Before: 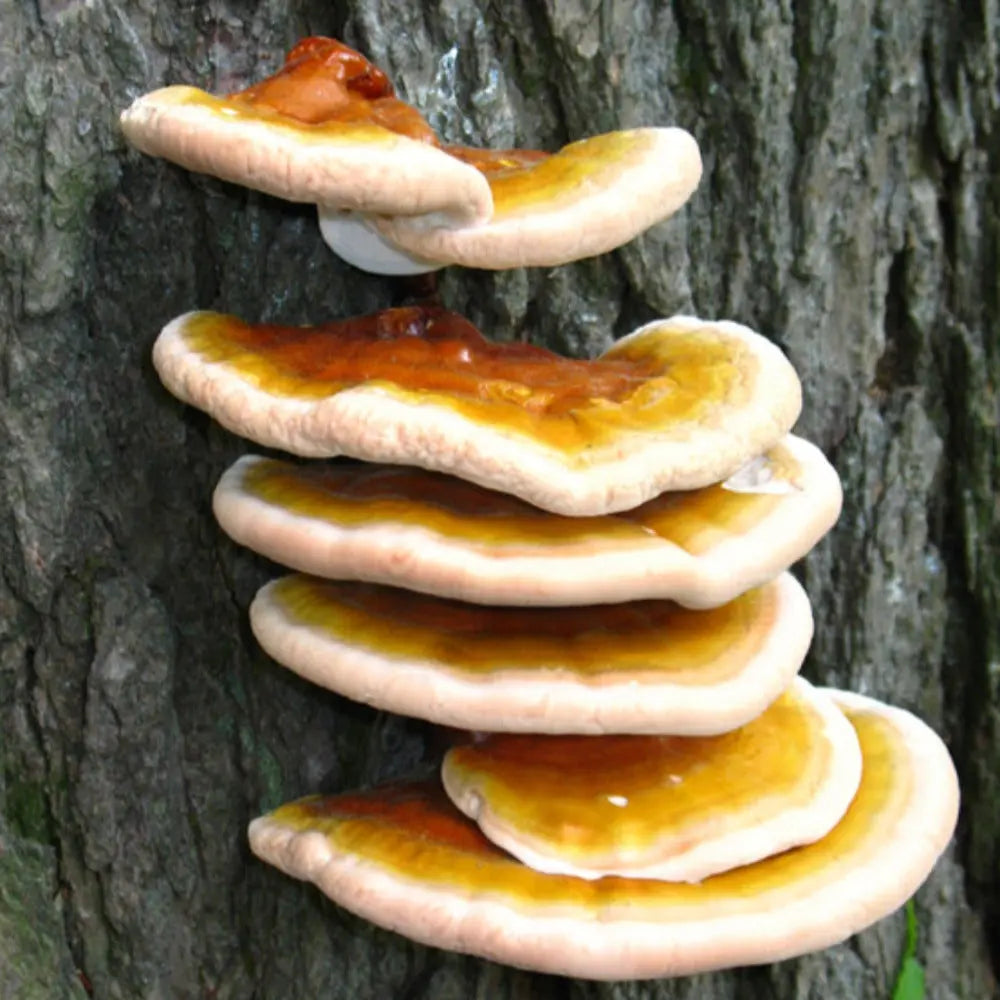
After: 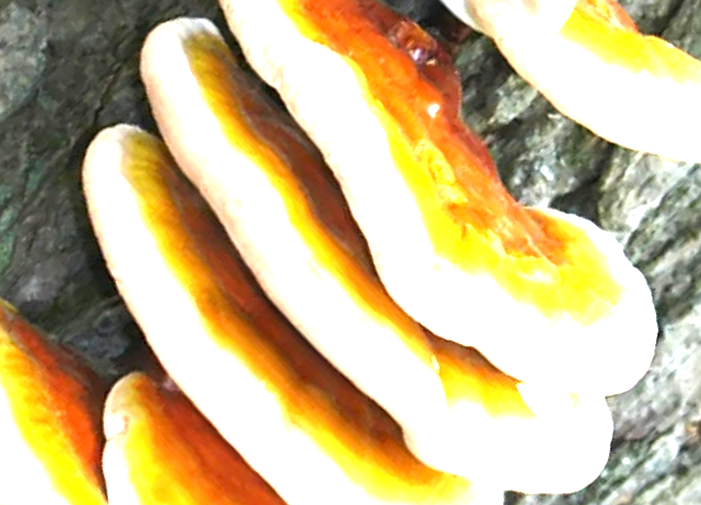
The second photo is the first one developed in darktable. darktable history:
crop and rotate: angle -46.03°, top 16.82%, right 0.795%, bottom 11.699%
sharpen: on, module defaults
exposure: black level correction 0, exposure 1.989 EV, compensate highlight preservation false
